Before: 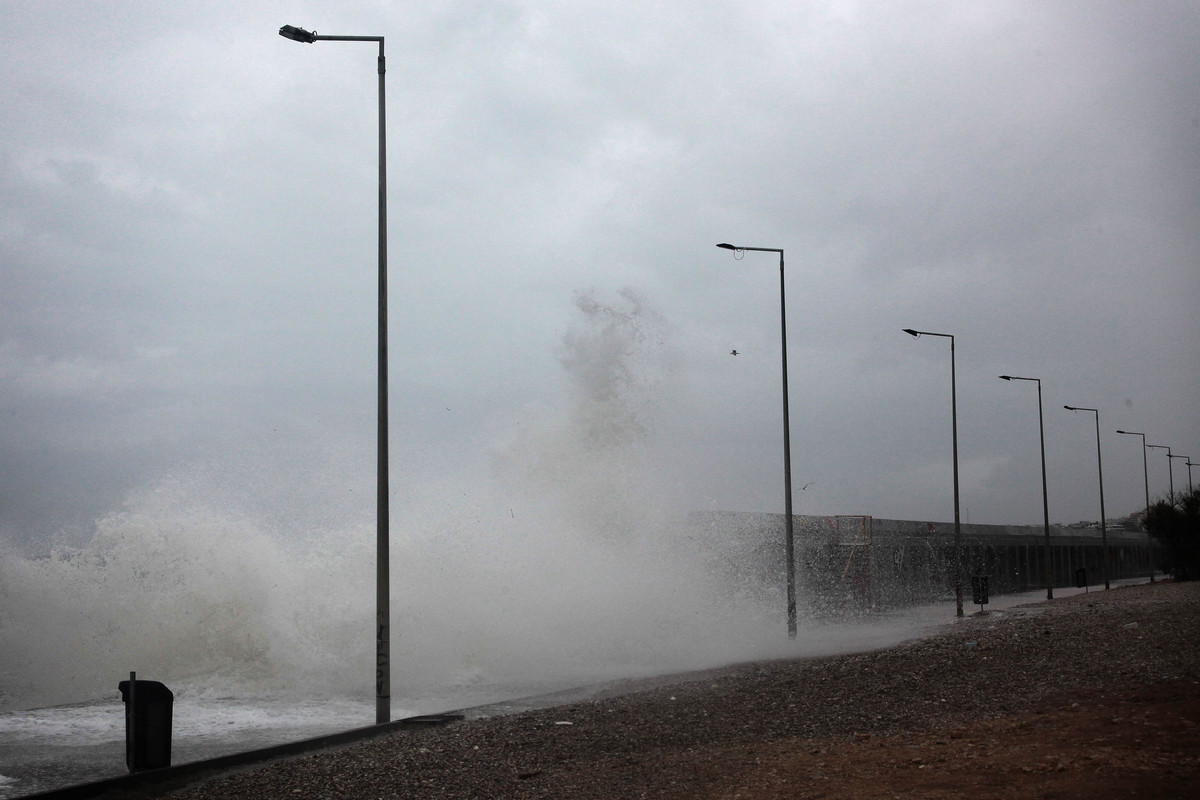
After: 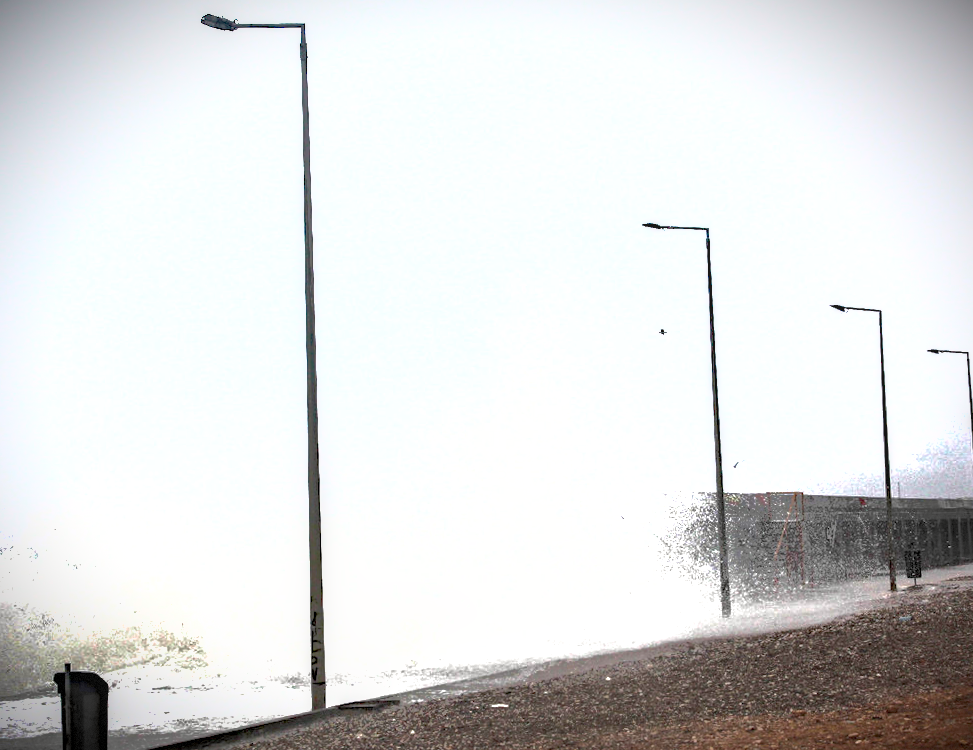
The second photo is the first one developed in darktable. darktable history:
shadows and highlights: shadows 61.1, highlights -59.72
crop and rotate: angle 1.2°, left 4.56%, top 0.795%, right 11.757%, bottom 2.427%
tone equalizer: -8 EV -0.434 EV, -7 EV -0.381 EV, -6 EV -0.324 EV, -5 EV -0.225 EV, -3 EV 0.194 EV, -2 EV 0.346 EV, -1 EV 0.366 EV, +0 EV 0.397 EV, edges refinement/feathering 500, mask exposure compensation -1.57 EV, preserve details no
exposure: black level correction 0, exposure 2.135 EV, compensate exposure bias true, compensate highlight preservation false
local contrast: highlights 40%, shadows 61%, detail 137%, midtone range 0.52
vignetting: fall-off start 84.99%, fall-off radius 79.6%, brightness -0.983, saturation 0.496, width/height ratio 1.214, dithering 8-bit output
haze removal: compatibility mode true, adaptive false
